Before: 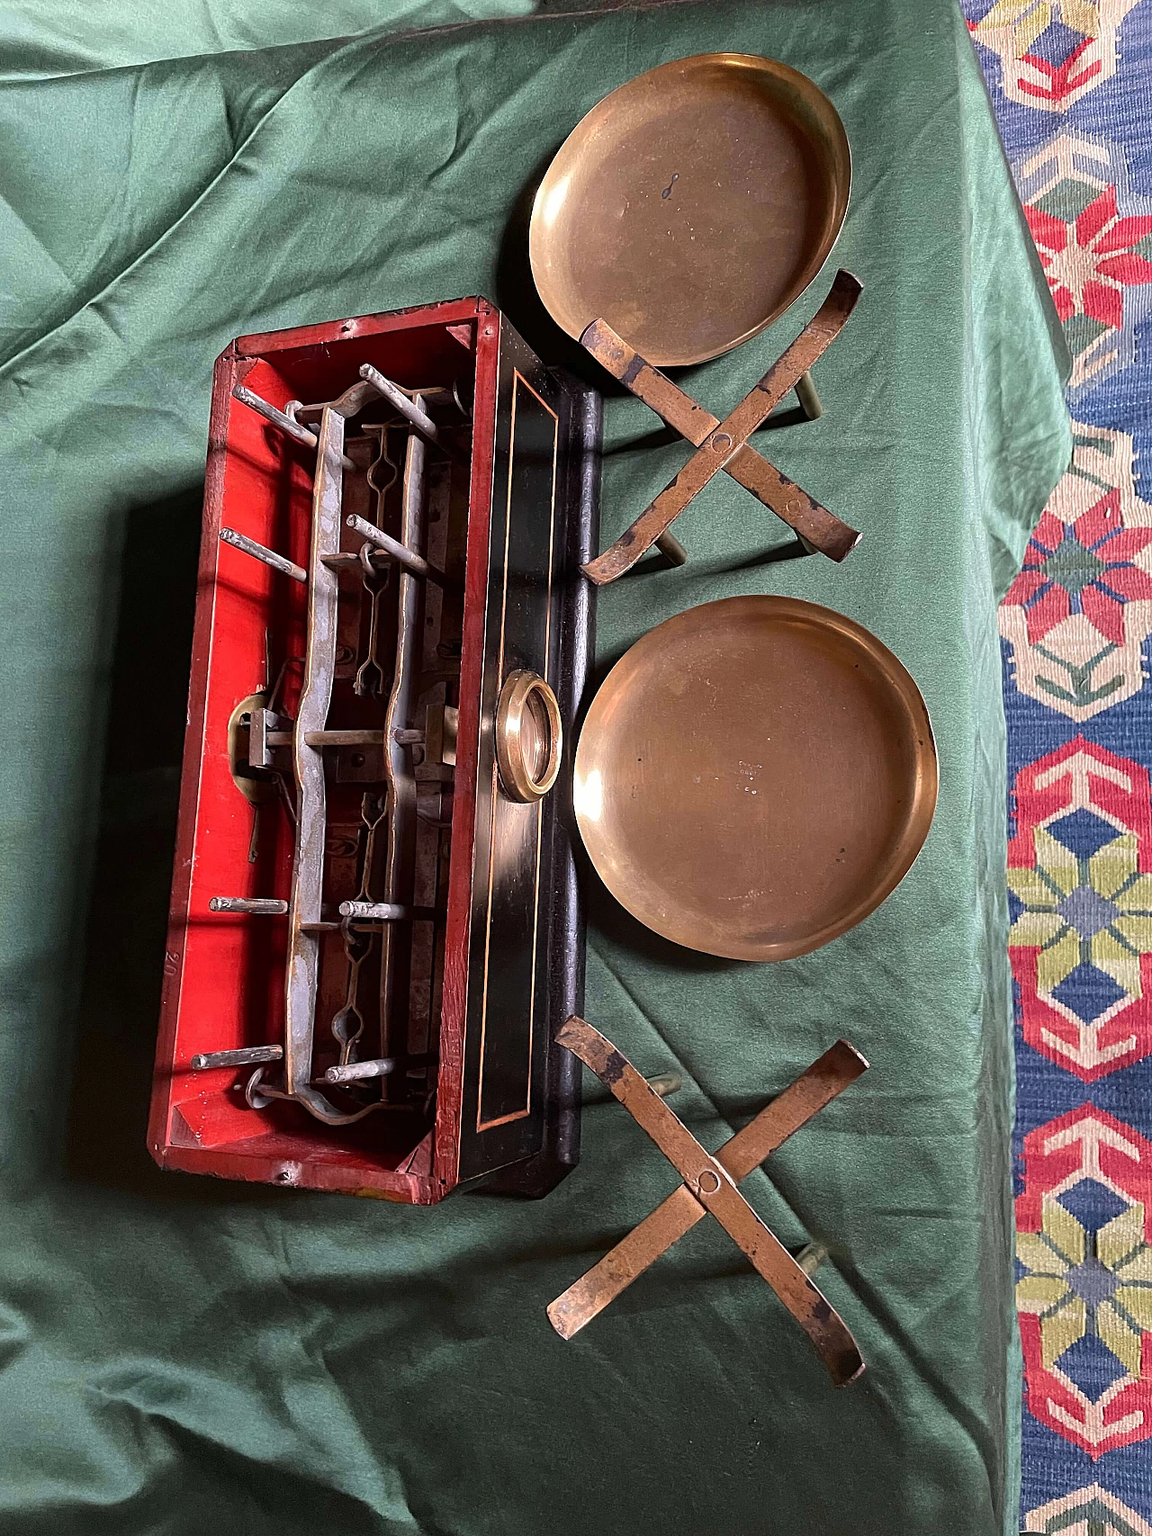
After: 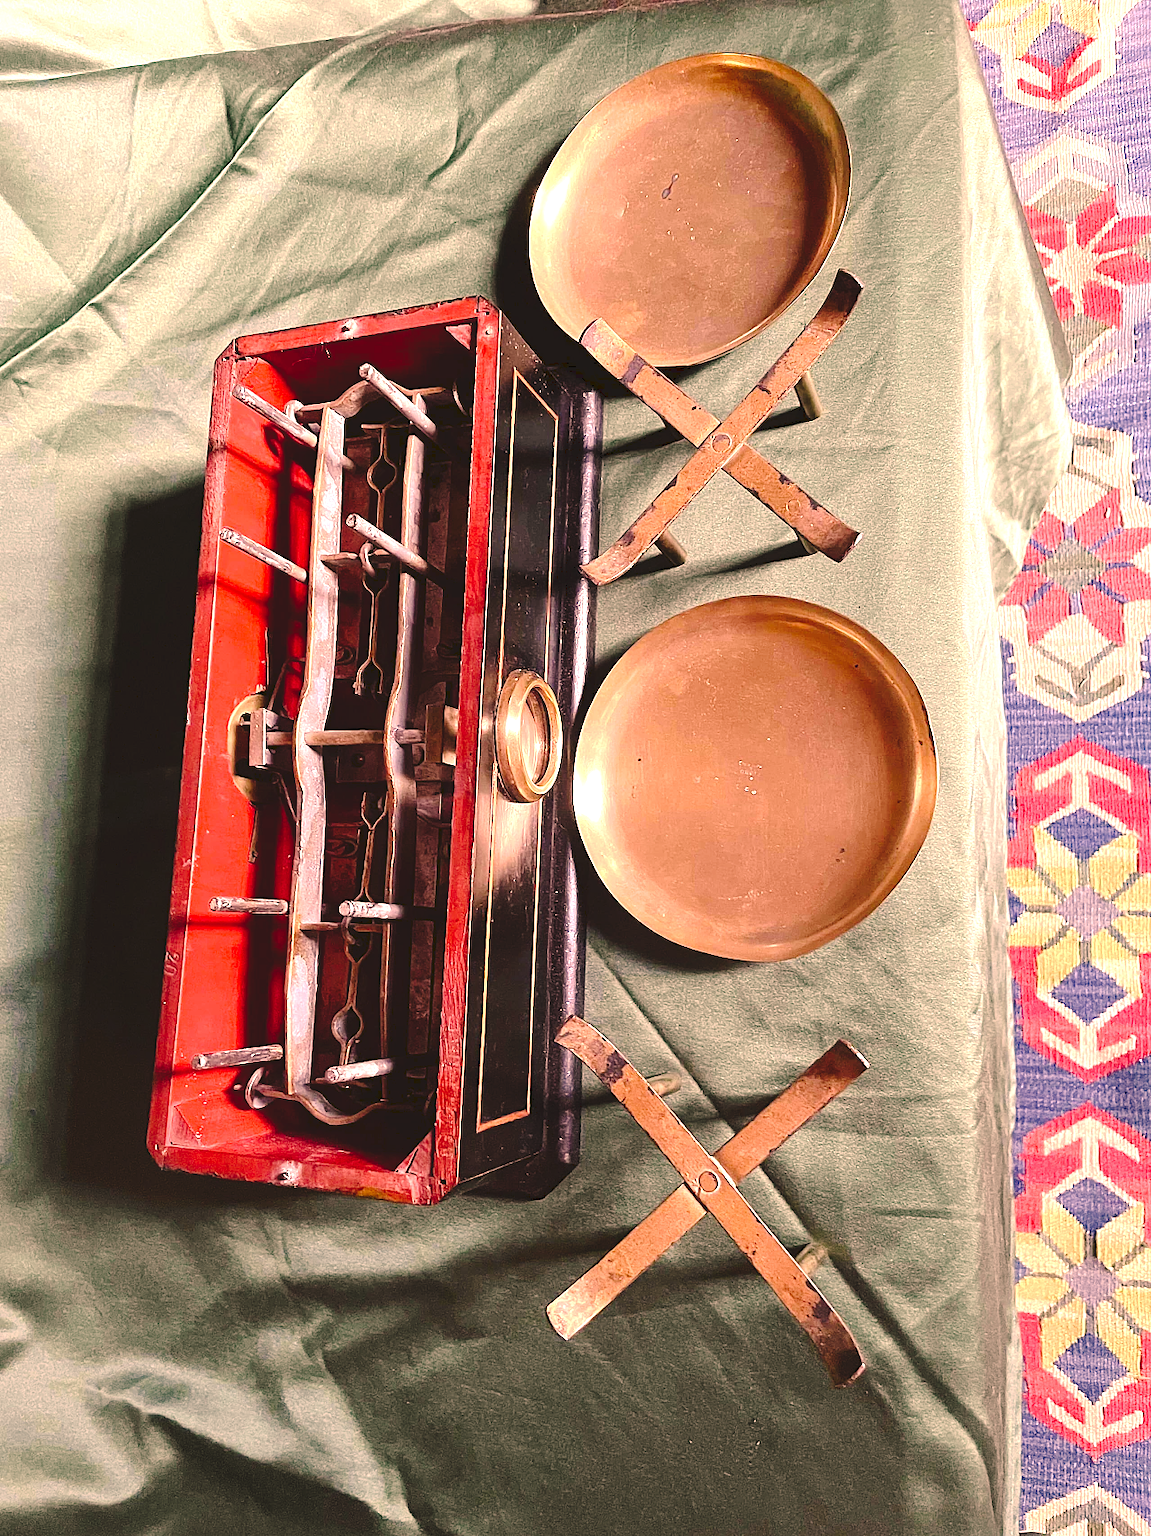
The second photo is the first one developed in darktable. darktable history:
tone curve: curves: ch0 [(0, 0) (0.003, 0.09) (0.011, 0.095) (0.025, 0.097) (0.044, 0.108) (0.069, 0.117) (0.1, 0.129) (0.136, 0.151) (0.177, 0.185) (0.224, 0.229) (0.277, 0.299) (0.335, 0.379) (0.399, 0.469) (0.468, 0.55) (0.543, 0.629) (0.623, 0.702) (0.709, 0.775) (0.801, 0.85) (0.898, 0.91) (1, 1)], preserve colors none
color correction: highlights a* 20.83, highlights b* 19.21
exposure: exposure 1 EV, compensate exposure bias true, compensate highlight preservation false
